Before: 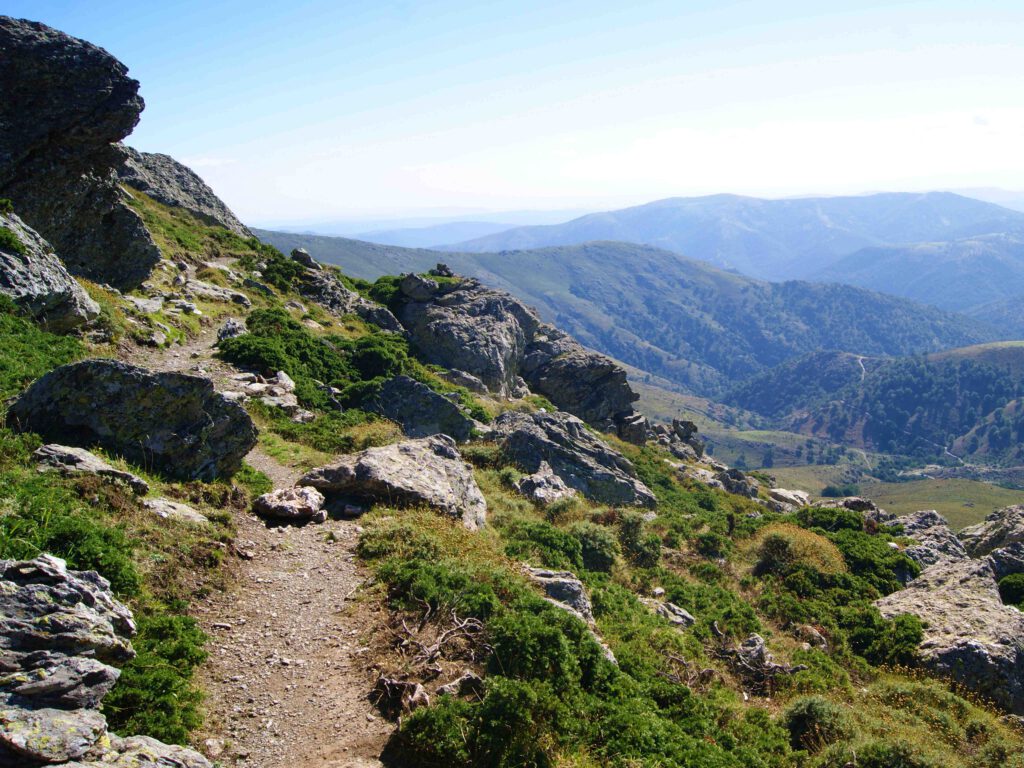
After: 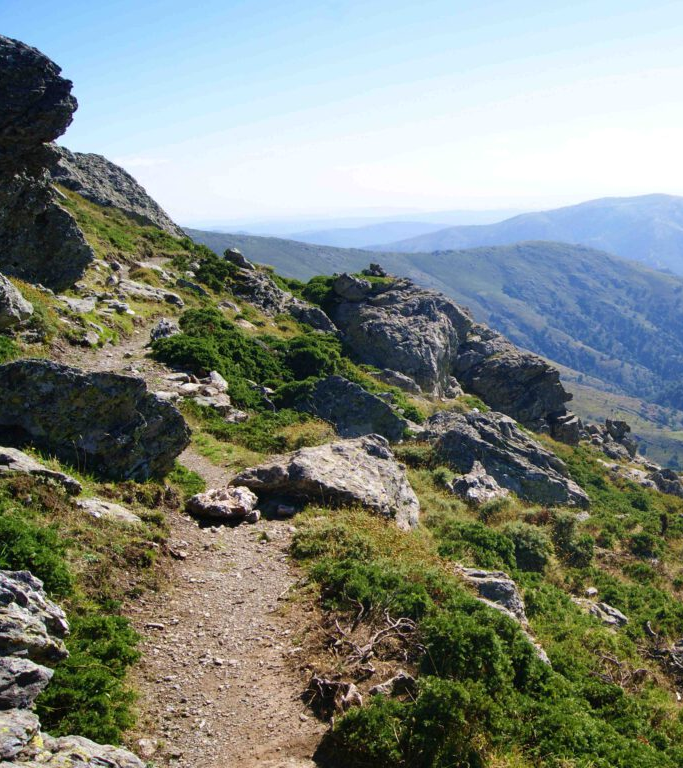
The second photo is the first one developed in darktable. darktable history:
crop and rotate: left 6.634%, right 26.589%
tone equalizer: edges refinement/feathering 500, mask exposure compensation -1.57 EV, preserve details no
